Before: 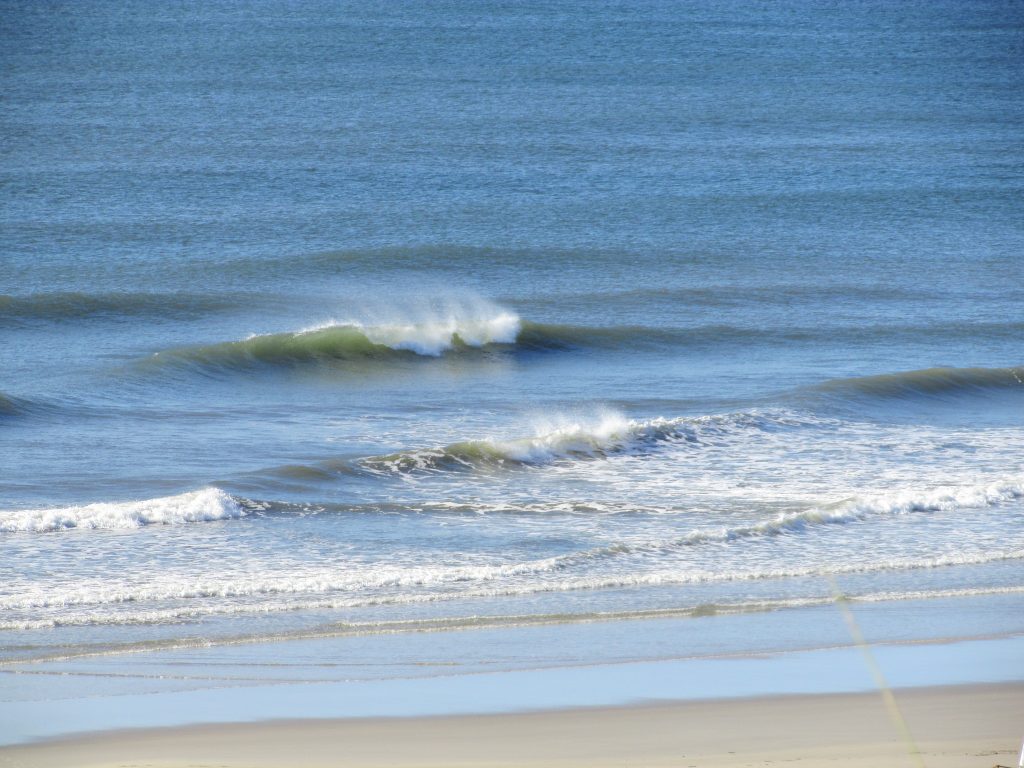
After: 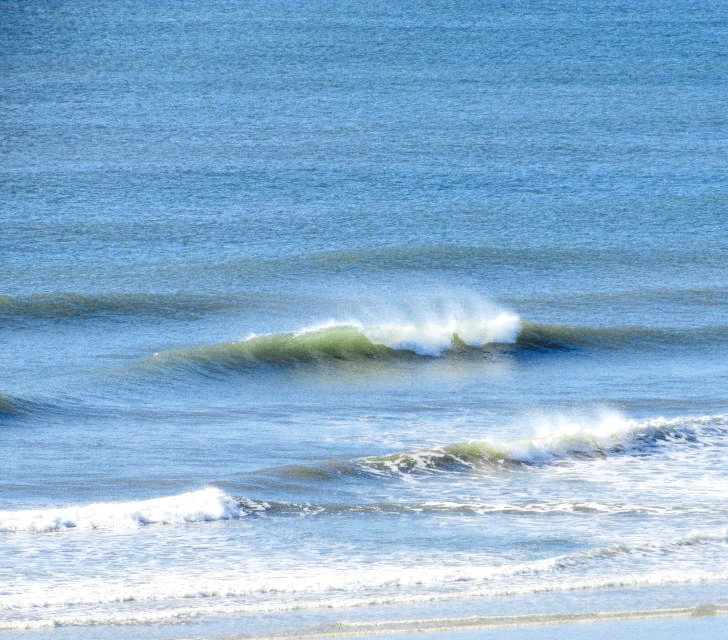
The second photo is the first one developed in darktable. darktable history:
filmic rgb: black relative exposure -7.65 EV, white relative exposure 4.56 EV, hardness 3.61, color science v6 (2022)
exposure: black level correction 0, exposure 1.1 EV, compensate exposure bias true, compensate highlight preservation false
color zones: curves: ch0 [(0, 0.5) (0.143, 0.5) (0.286, 0.5) (0.429, 0.5) (0.571, 0.5) (0.714, 0.476) (0.857, 0.5) (1, 0.5)]; ch2 [(0, 0.5) (0.143, 0.5) (0.286, 0.5) (0.429, 0.5) (0.571, 0.5) (0.714, 0.487) (0.857, 0.5) (1, 0.5)]
local contrast: detail 150%
contrast brightness saturation: contrast 0.03, brightness -0.04
crop: right 28.885%, bottom 16.626%
grain: coarseness 0.09 ISO
